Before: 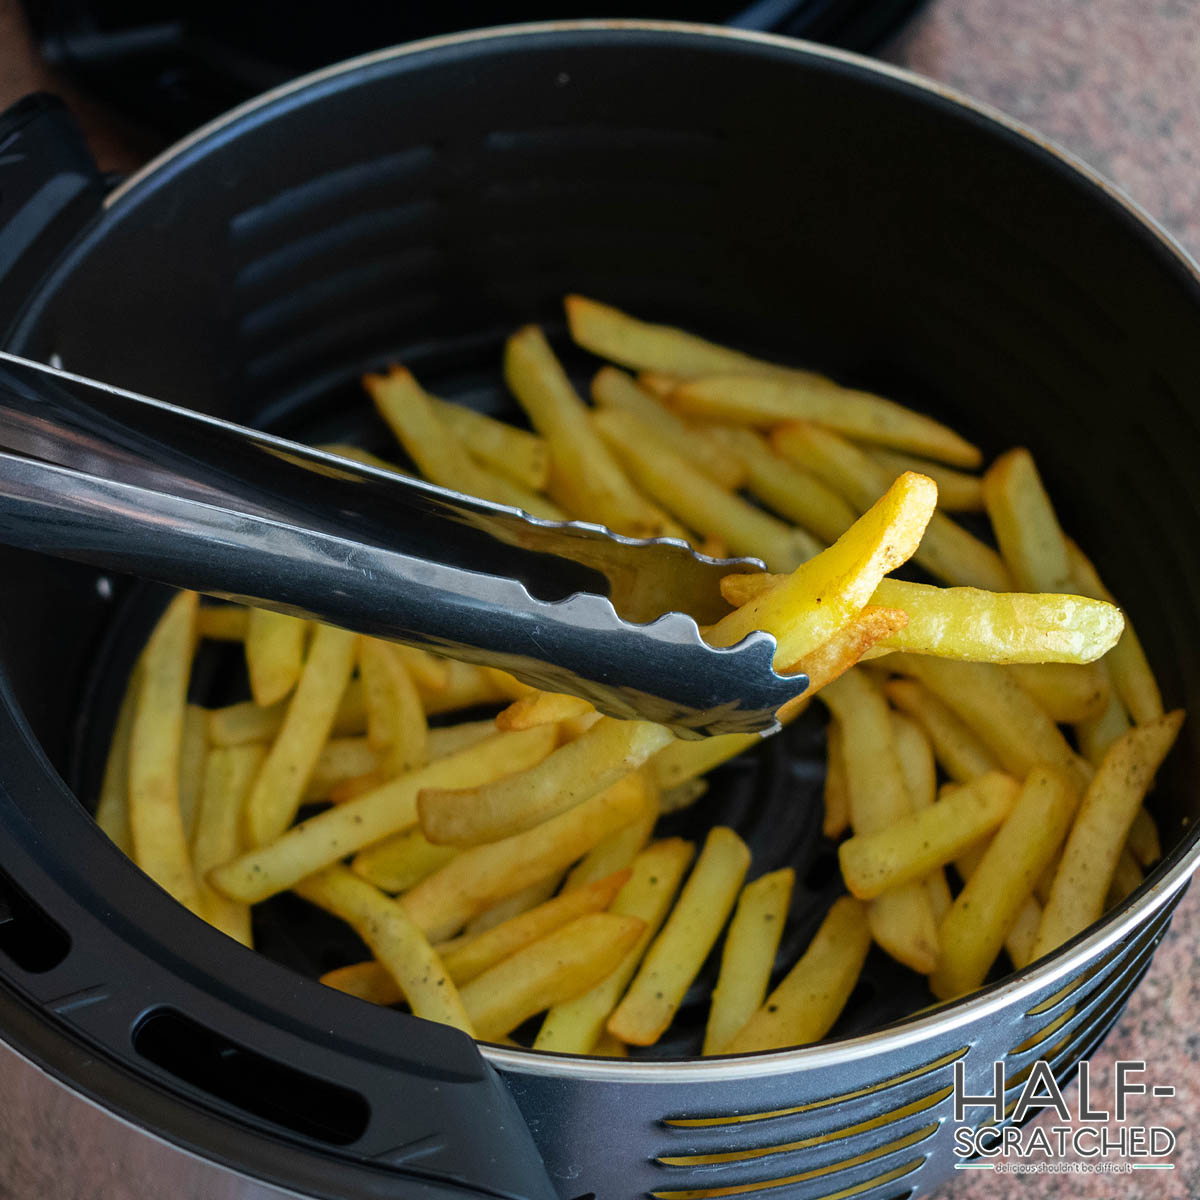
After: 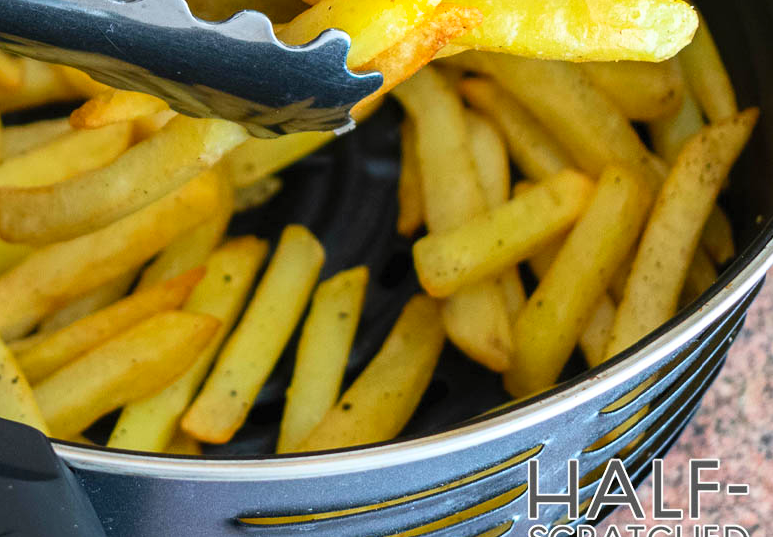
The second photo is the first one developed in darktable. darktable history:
crop and rotate: left 35.509%, top 50.238%, bottom 4.934%
contrast brightness saturation: contrast 0.2, brightness 0.16, saturation 0.22
white balance: red 1, blue 1
